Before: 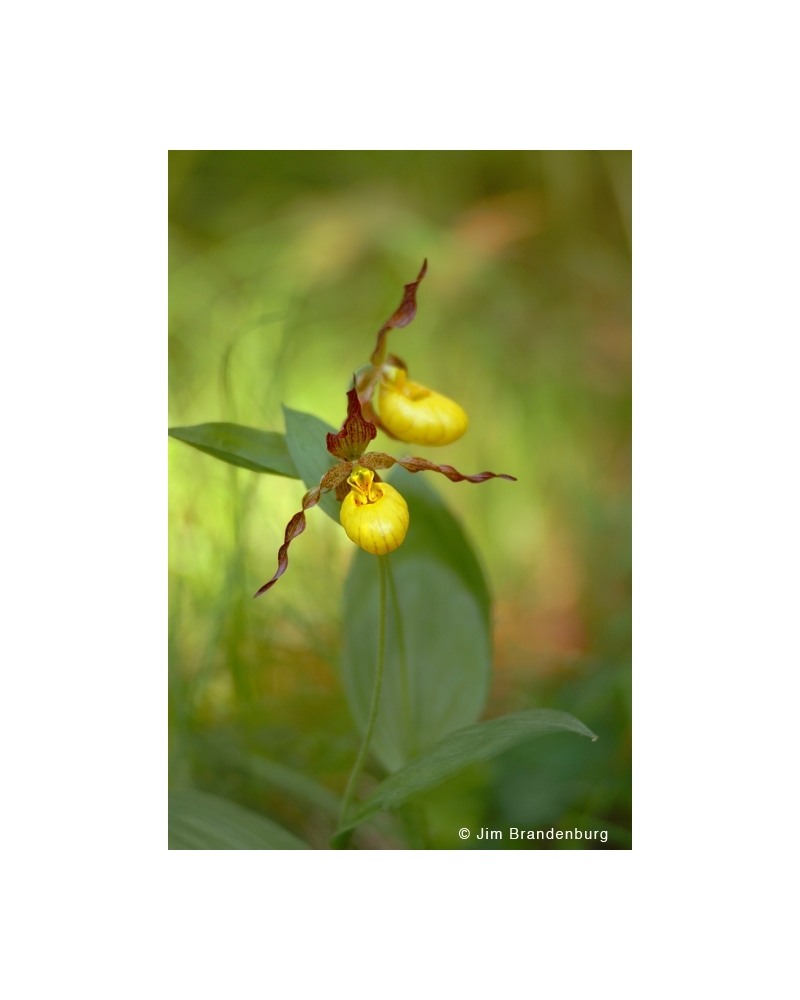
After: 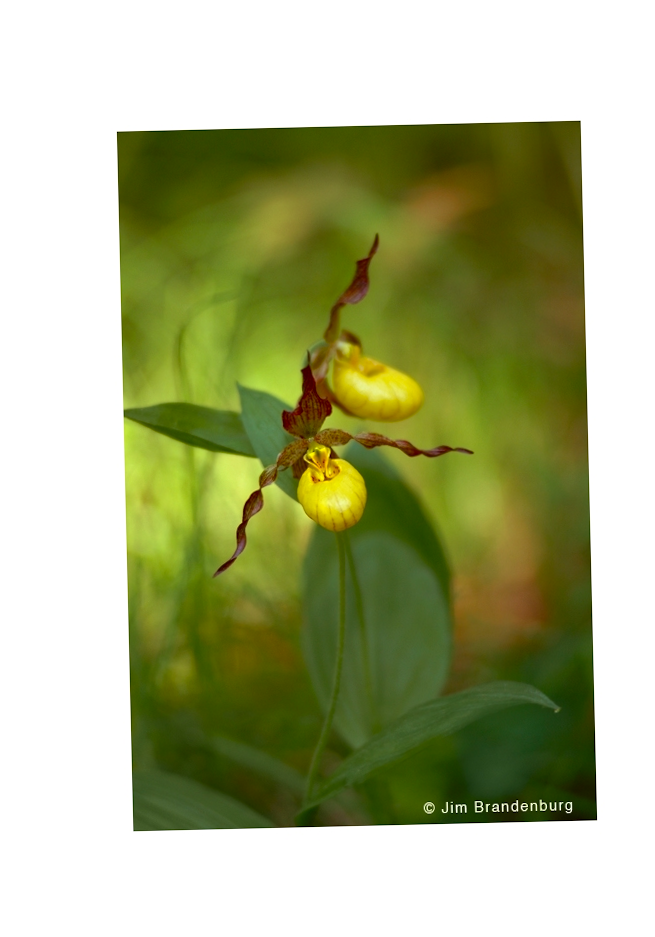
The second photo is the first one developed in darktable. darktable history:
contrast brightness saturation: contrast 0.065, brightness -0.131, saturation 0.054
crop and rotate: angle 1.35°, left 4.075%, top 1.043%, right 11.569%, bottom 2.433%
velvia: on, module defaults
